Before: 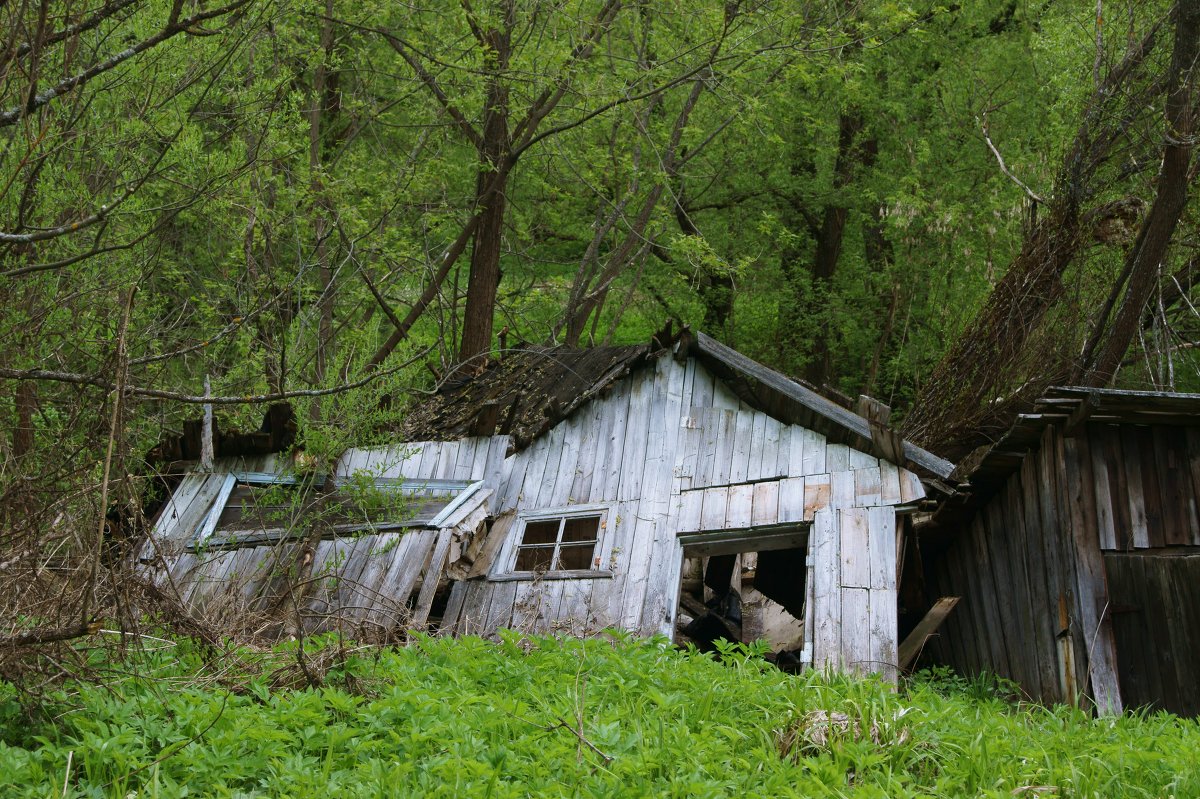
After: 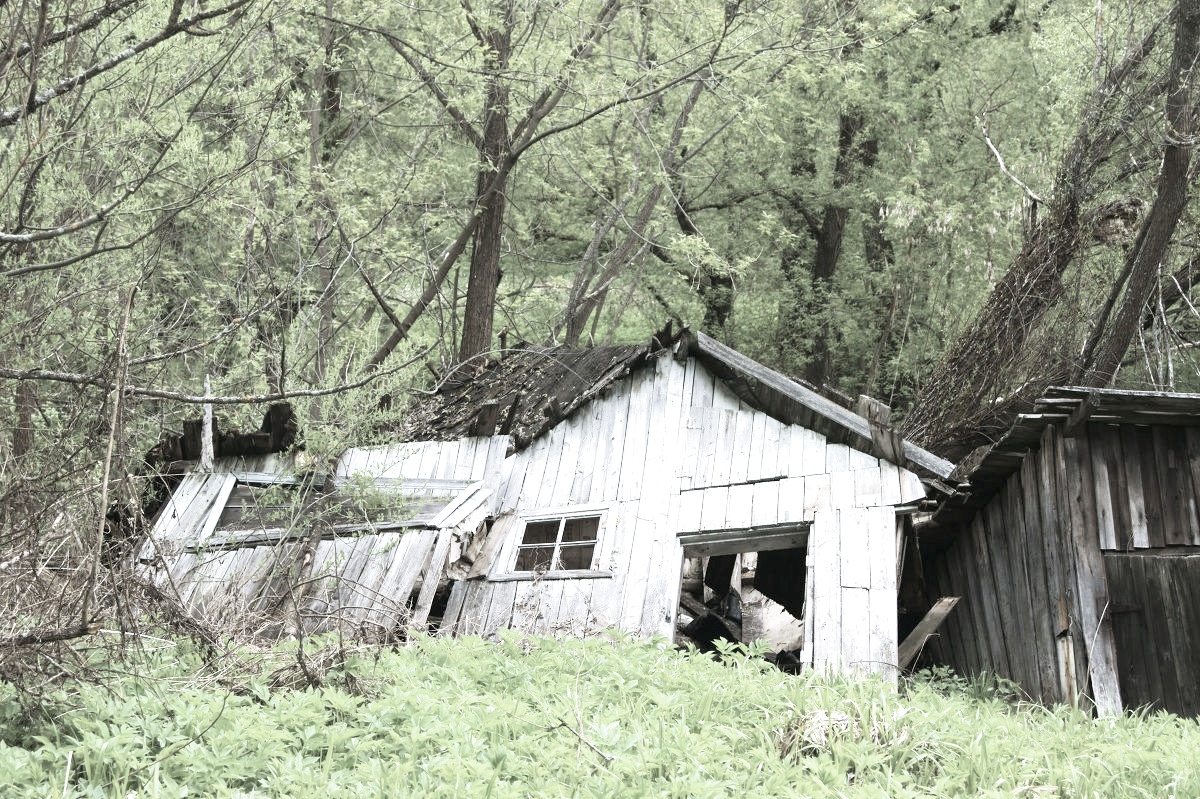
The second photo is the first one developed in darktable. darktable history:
exposure: exposure 2 EV, compensate highlight preservation false
color zones: curves: ch1 [(0, 0.153) (0.143, 0.15) (0.286, 0.151) (0.429, 0.152) (0.571, 0.152) (0.714, 0.151) (0.857, 0.151) (1, 0.153)]
white balance: red 0.982, blue 1.018
filmic rgb: black relative exposure -14.19 EV, white relative exposure 3.39 EV, hardness 7.89, preserve chrominance max RGB
